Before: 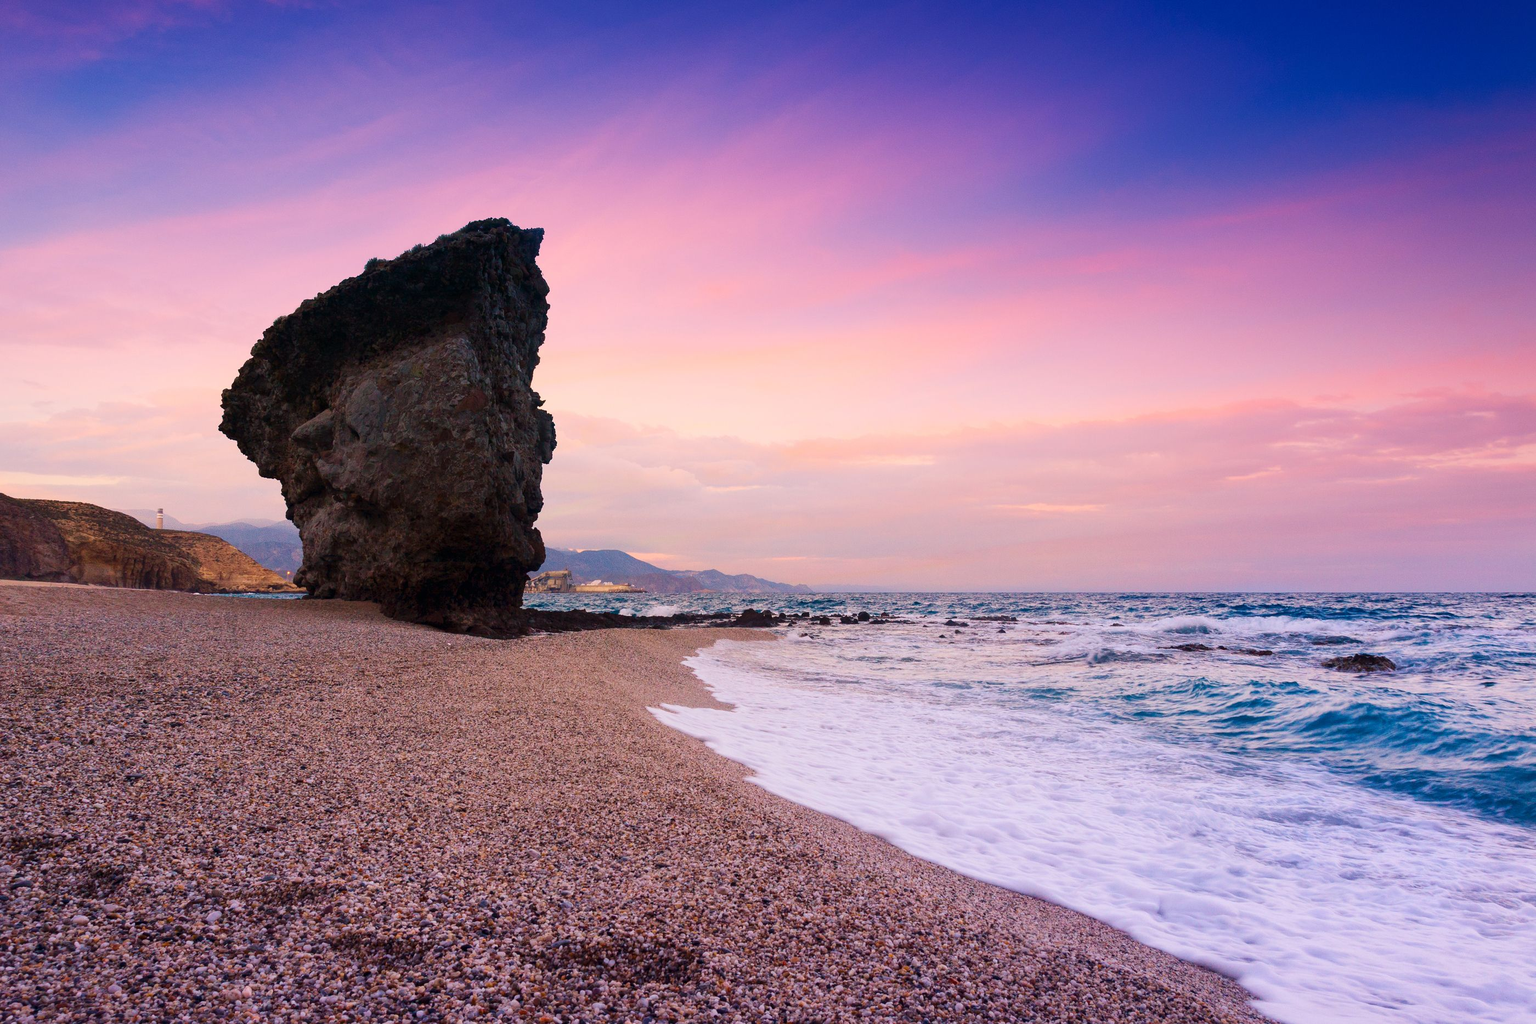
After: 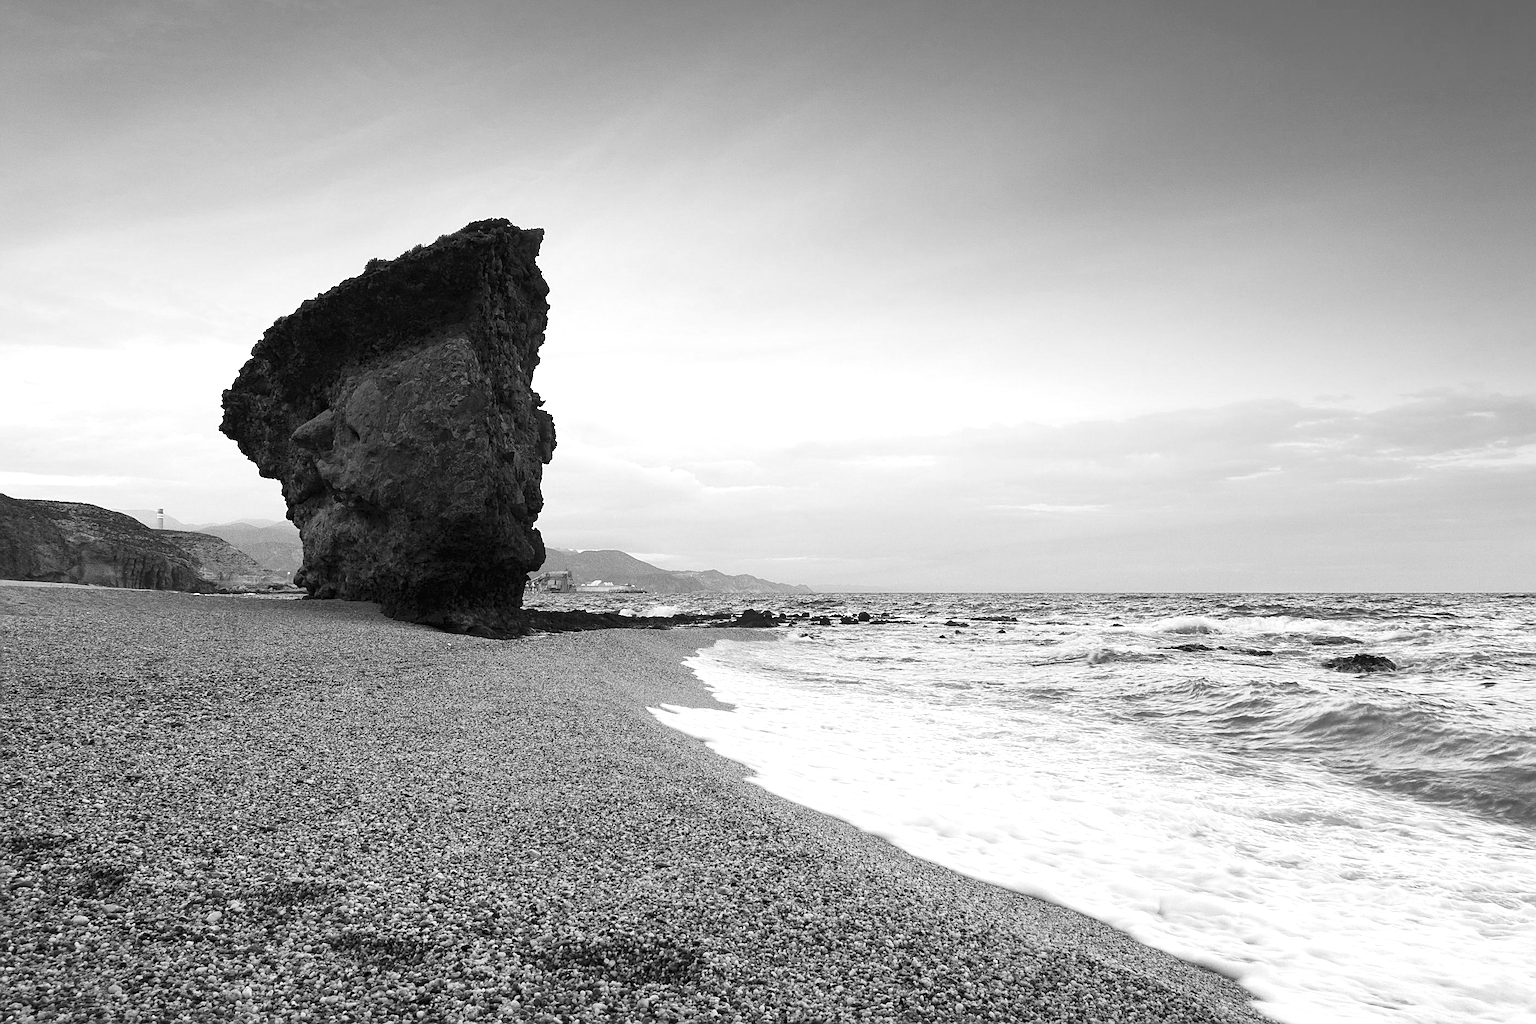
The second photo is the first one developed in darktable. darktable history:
exposure: black level correction 0, exposure 0.7 EV, compensate exposure bias true, compensate highlight preservation false
sharpen: on, module defaults
color calibration: output gray [0.22, 0.42, 0.37, 0], gray › normalize channels true, illuminant same as pipeline (D50), adaptation XYZ, x 0.346, y 0.359, gamut compression 0
